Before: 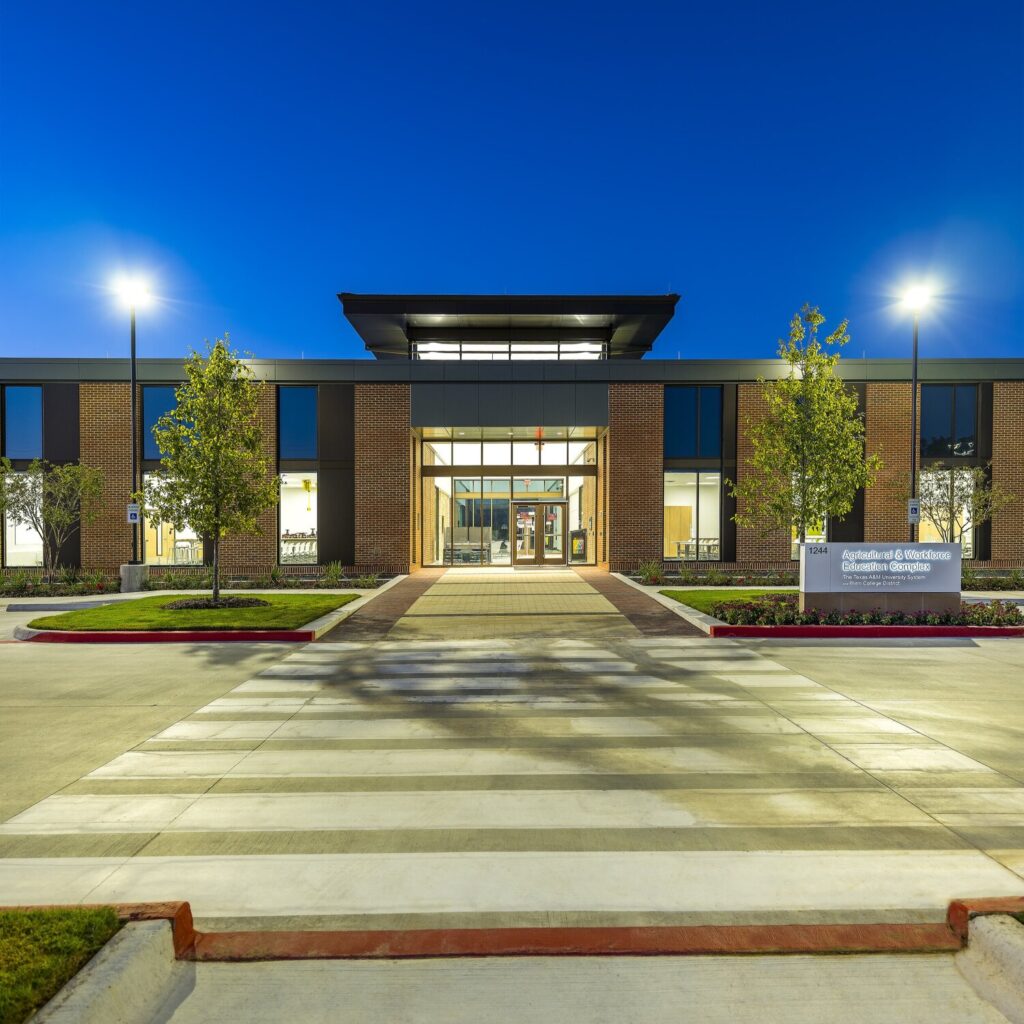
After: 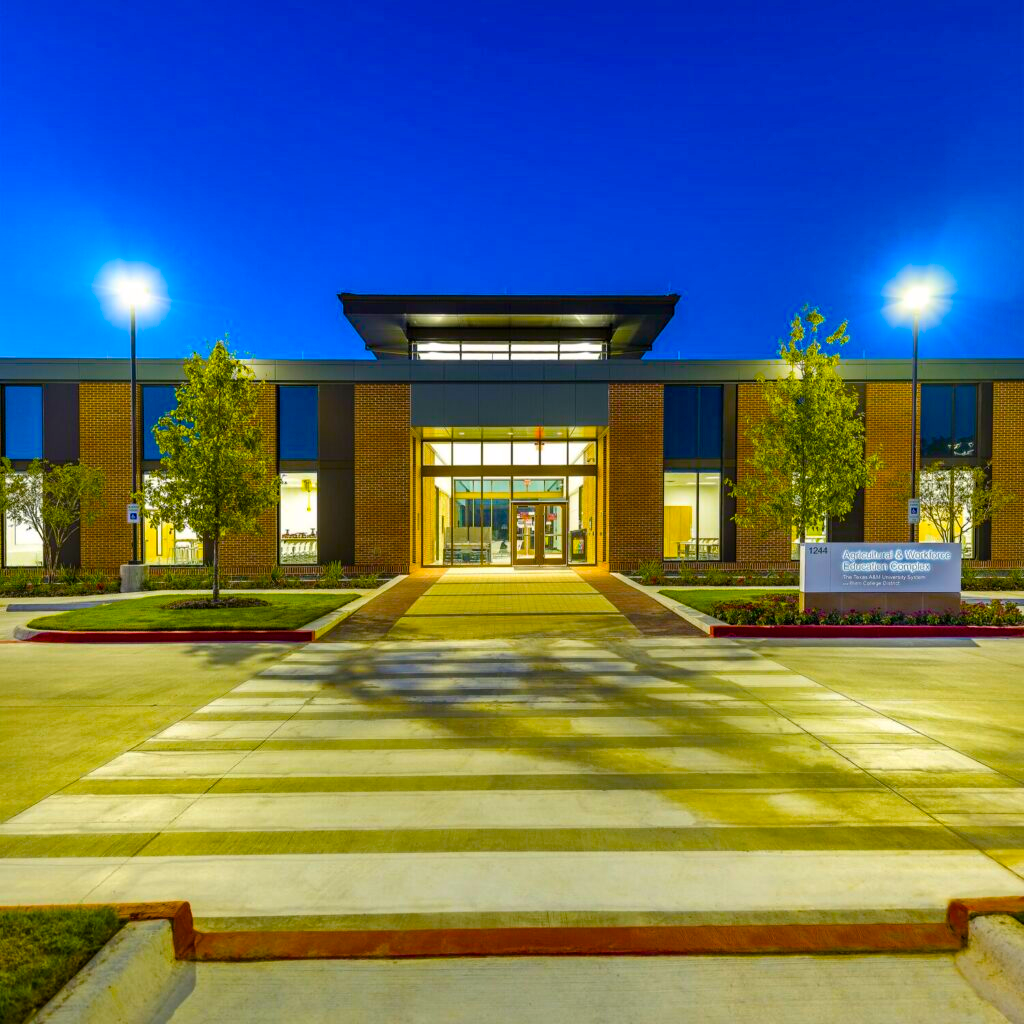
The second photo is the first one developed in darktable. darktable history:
shadows and highlights: shadows color adjustment 97.68%, low approximation 0.01, soften with gaussian
color balance rgb: shadows lift › hue 86.76°, highlights gain › chroma 0.157%, highlights gain › hue 332.1°, global offset › hue 171.44°, perceptual saturation grading › global saturation 36.048%, perceptual saturation grading › shadows 36.109%, global vibrance 50.122%
exposure: black level correction 0.001, compensate exposure bias true, compensate highlight preservation false
